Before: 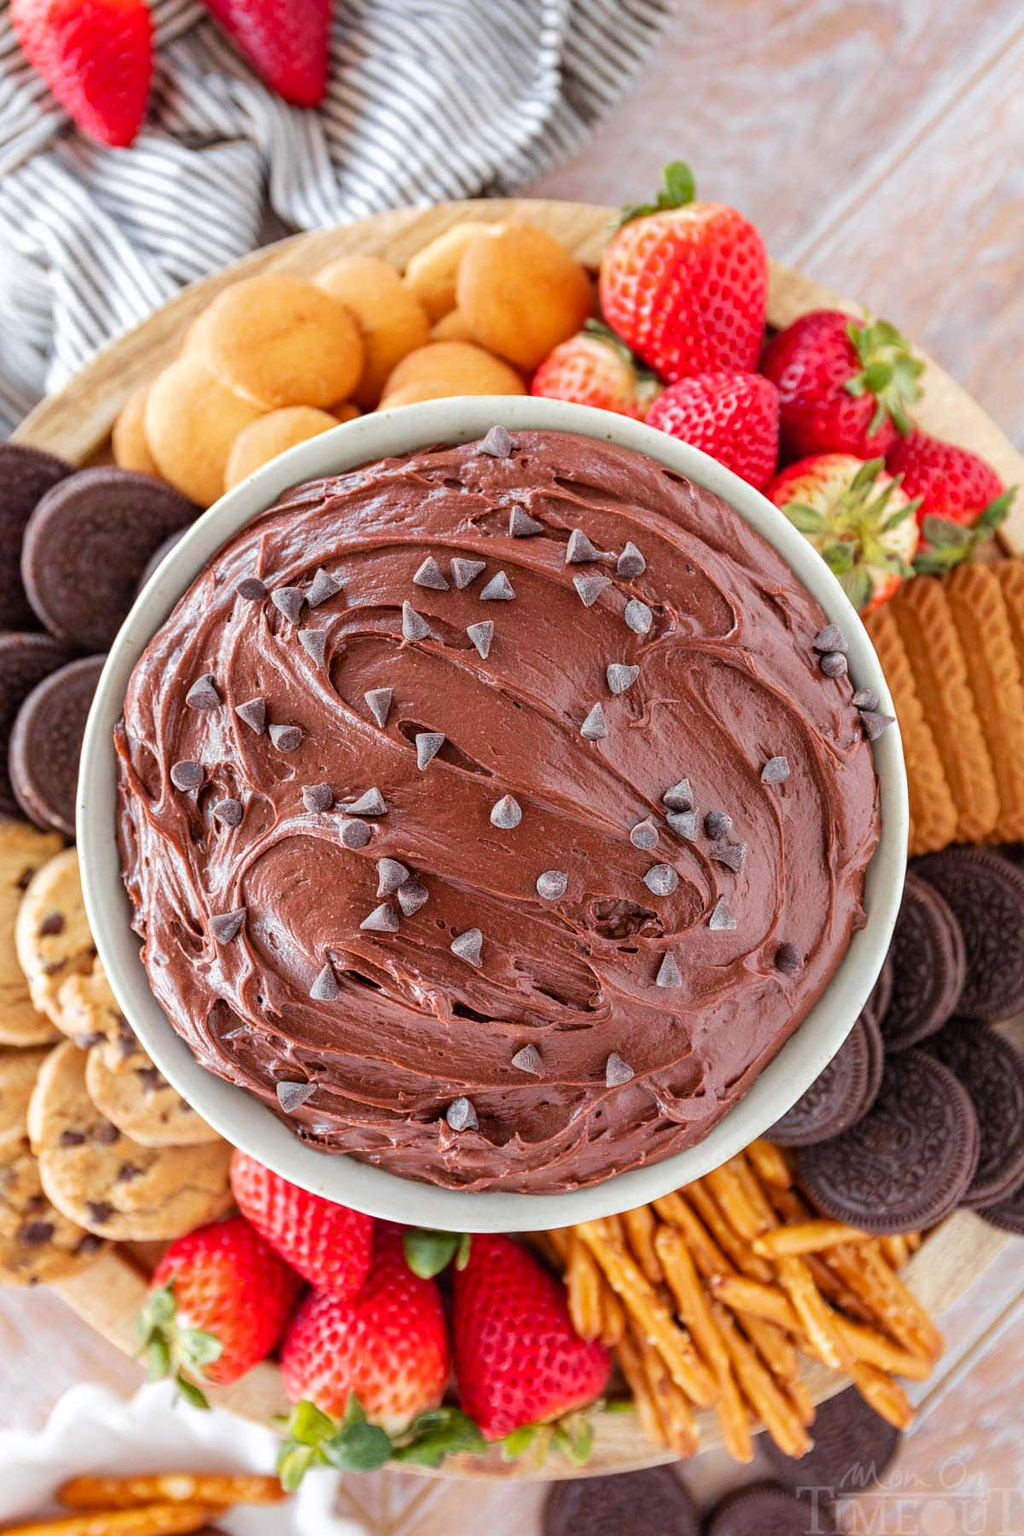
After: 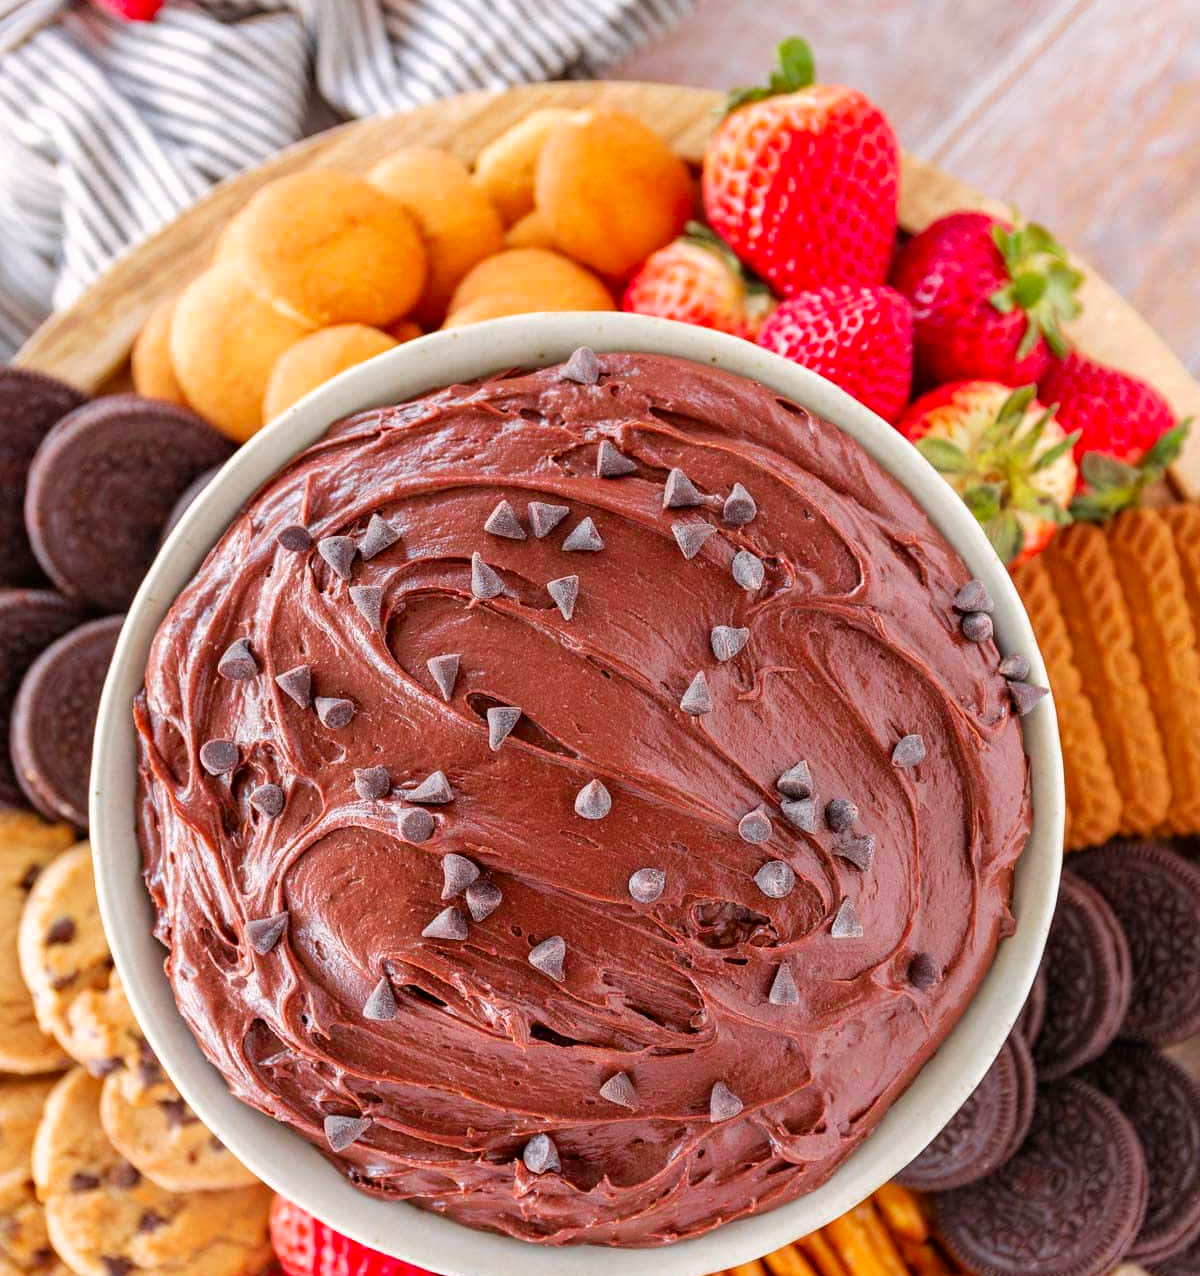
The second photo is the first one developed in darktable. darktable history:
color correction: highlights a* 3.39, highlights b* 1.75, saturation 1.19
crop and rotate: top 8.482%, bottom 20.607%
